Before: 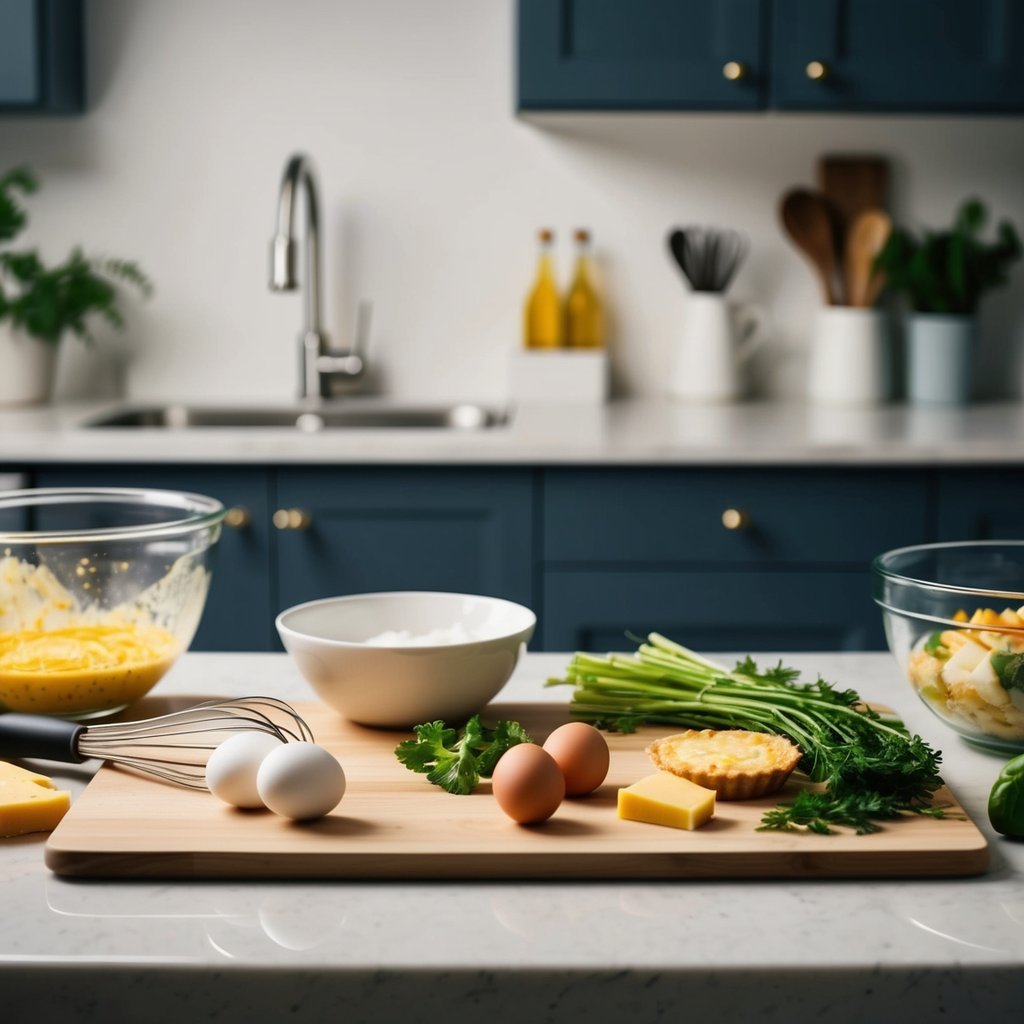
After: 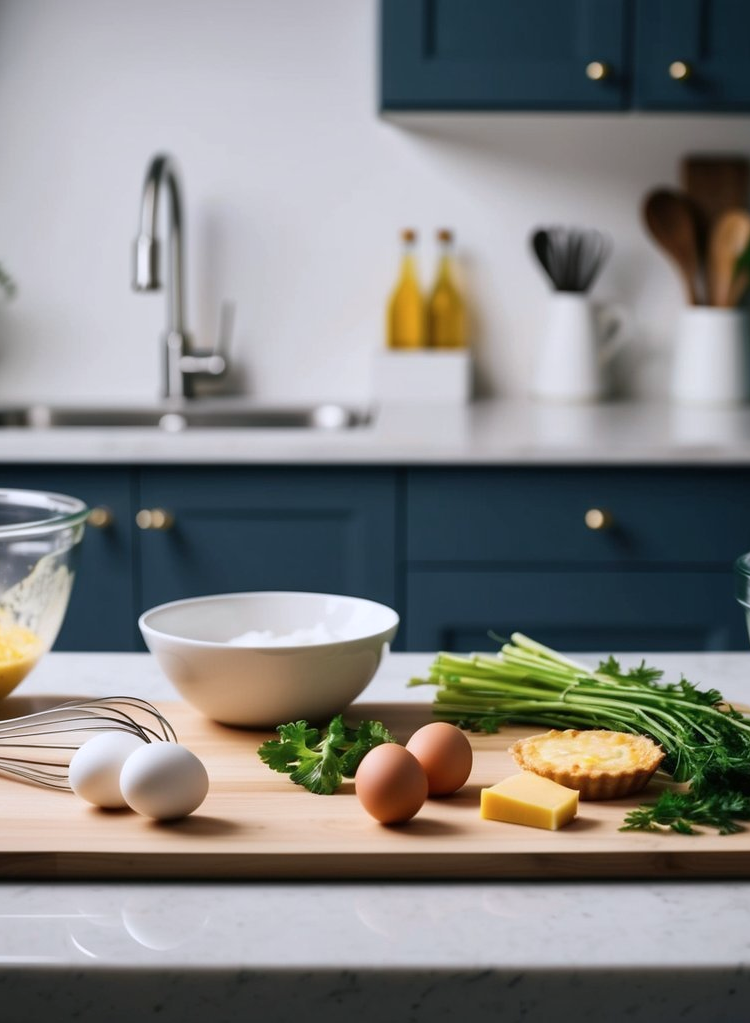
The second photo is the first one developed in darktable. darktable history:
color calibration: illuminant as shot in camera, x 0.358, y 0.373, temperature 4628.91 K
crop: left 13.443%, right 13.31%
